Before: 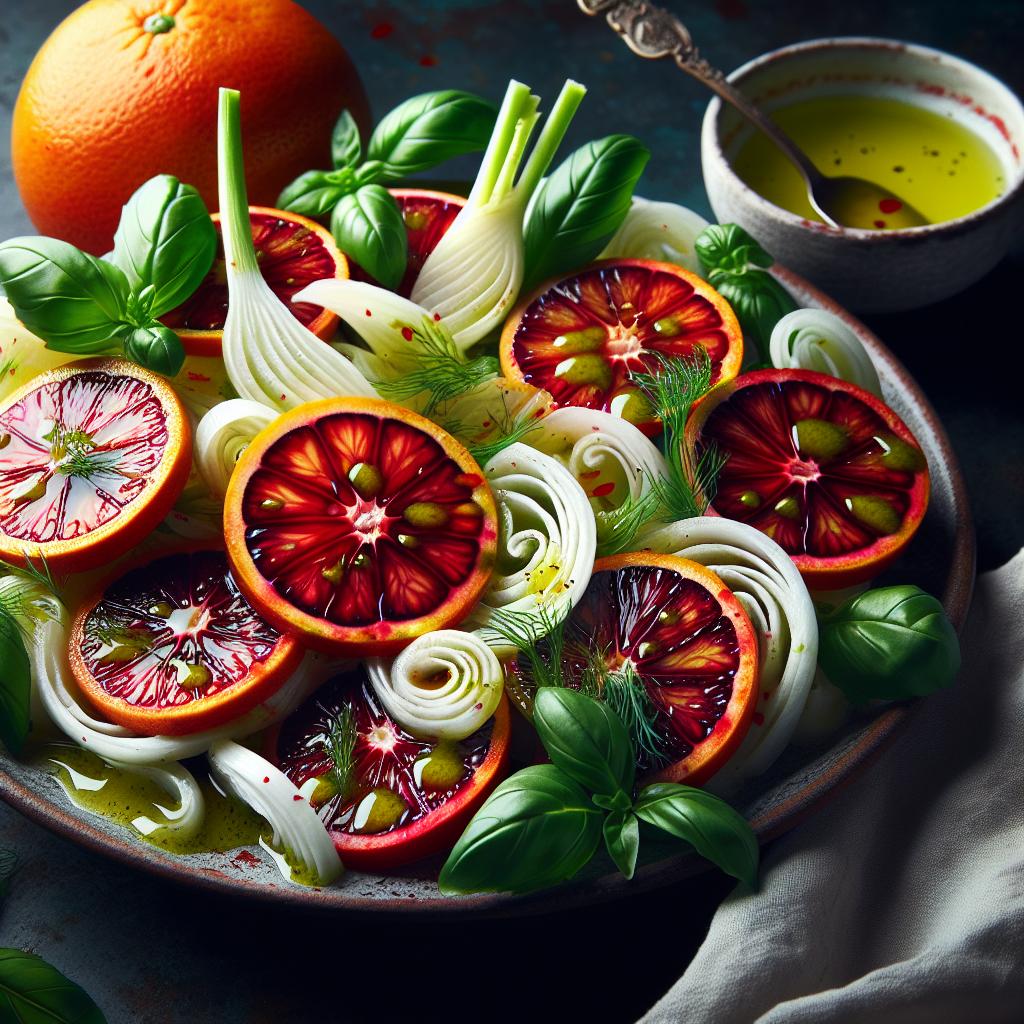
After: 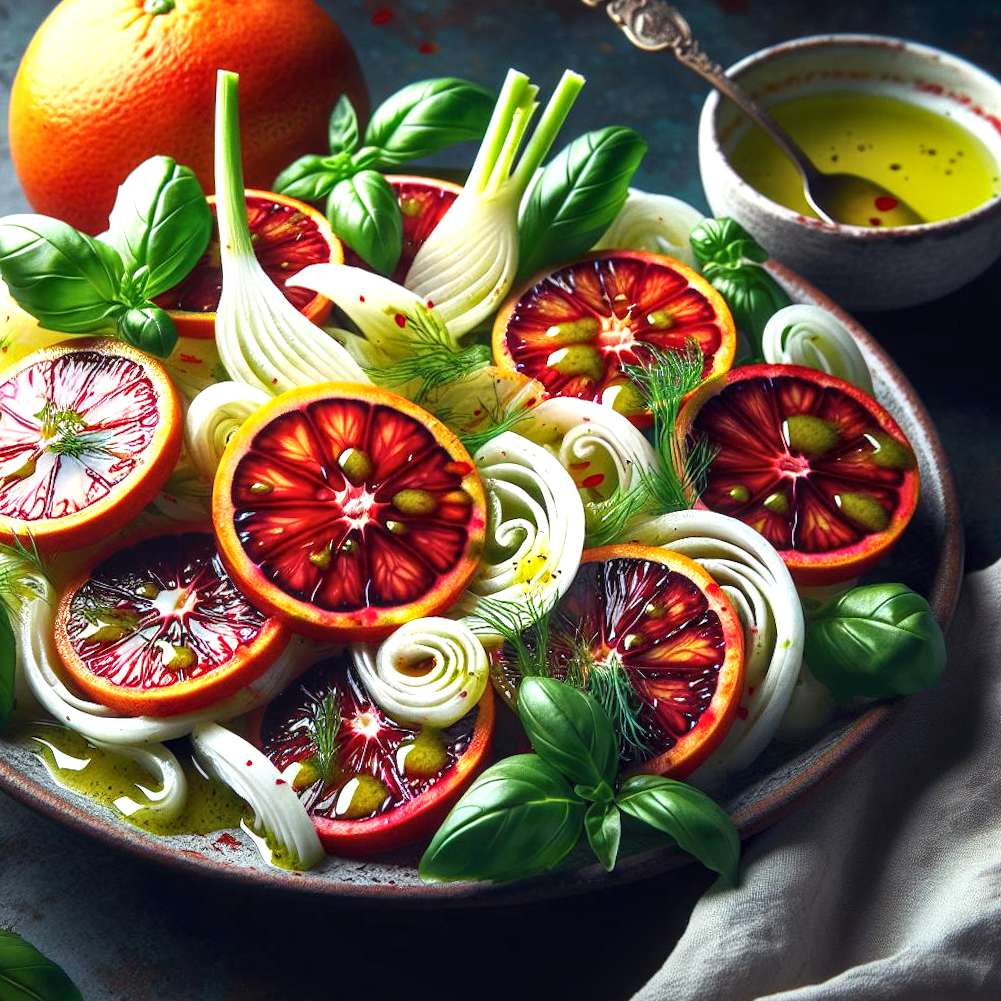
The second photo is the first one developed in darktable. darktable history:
local contrast: on, module defaults
crop and rotate: angle -1.31°
exposure: black level correction 0, exposure 0.6 EV, compensate exposure bias true, compensate highlight preservation false
